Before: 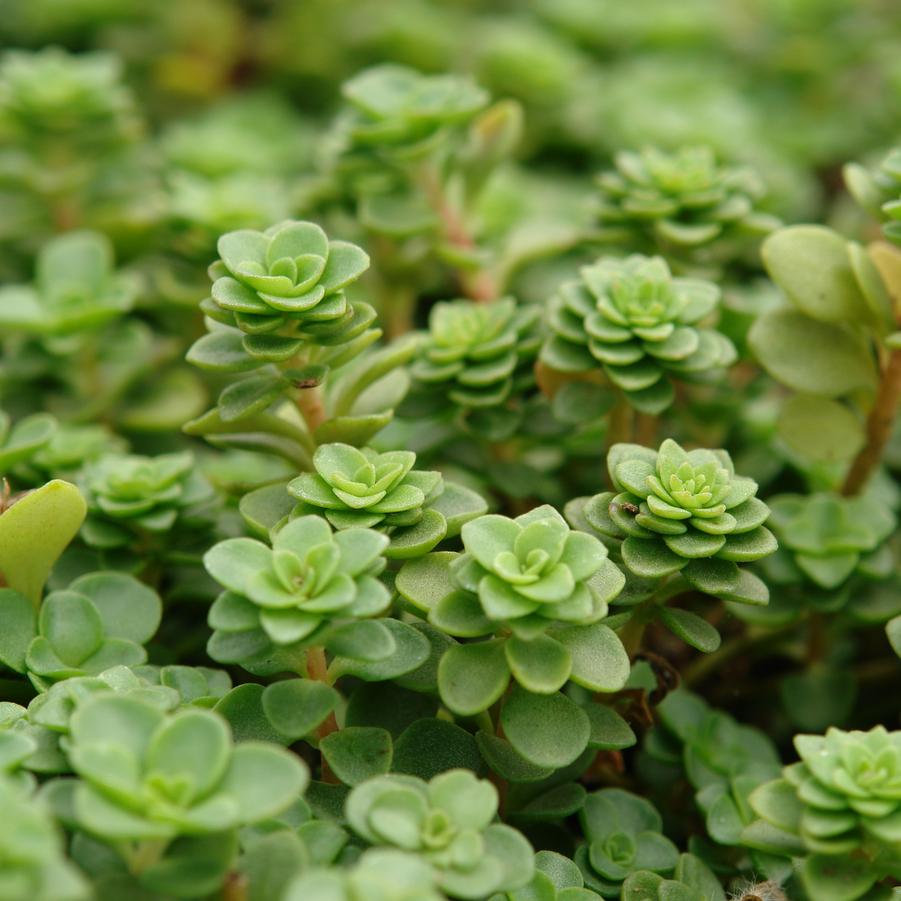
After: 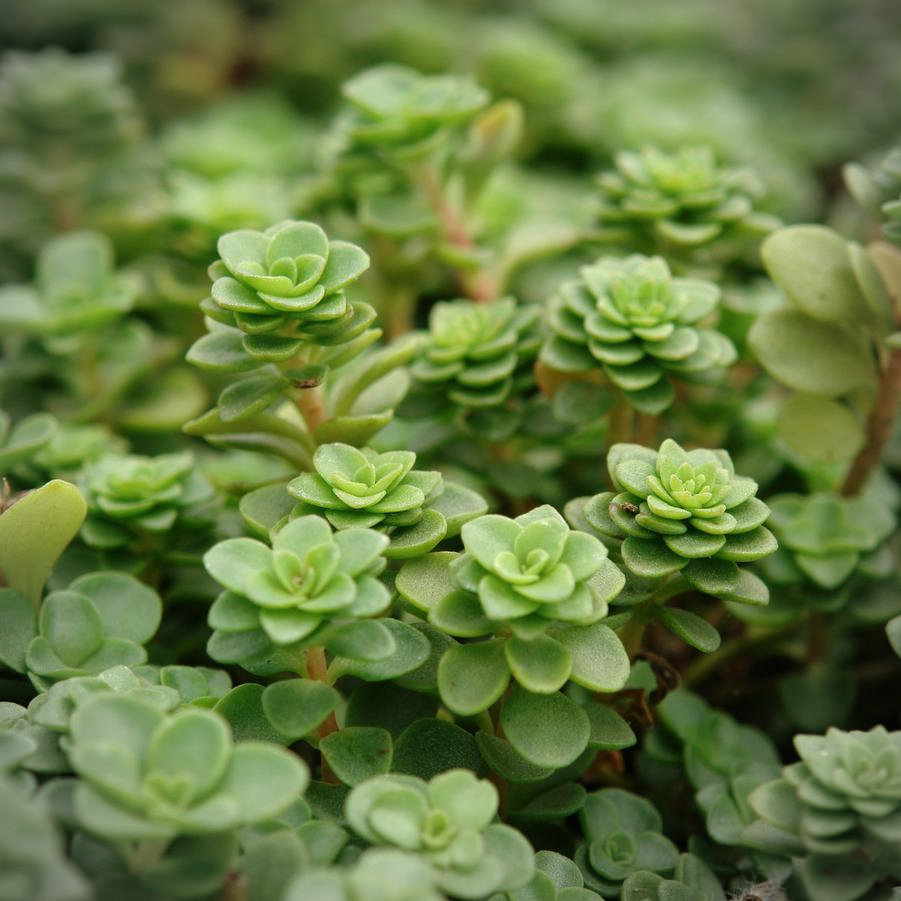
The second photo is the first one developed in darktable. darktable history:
contrast brightness saturation: saturation -0.04
levels: levels [0, 0.492, 0.984]
contrast equalizer: y [[0.5 ×6], [0.5 ×6], [0.5, 0.5, 0.501, 0.545, 0.707, 0.863], [0 ×6], [0 ×6]]
vignetting: on, module defaults
